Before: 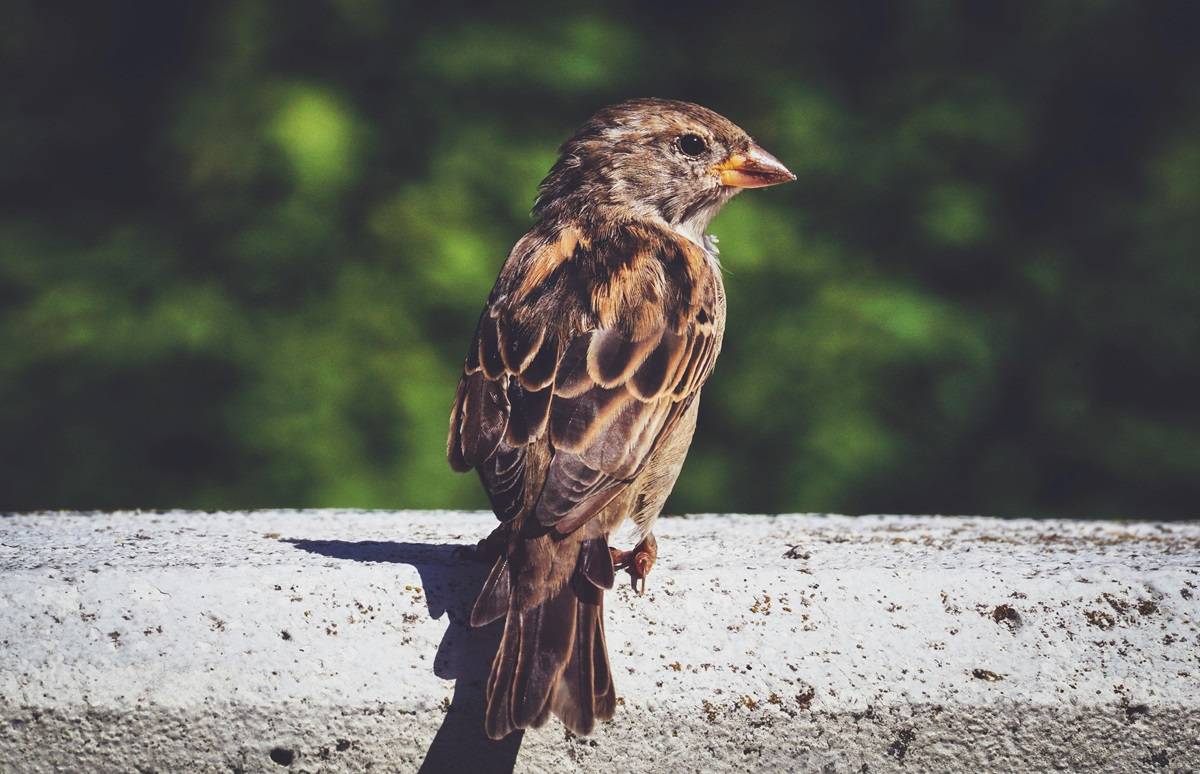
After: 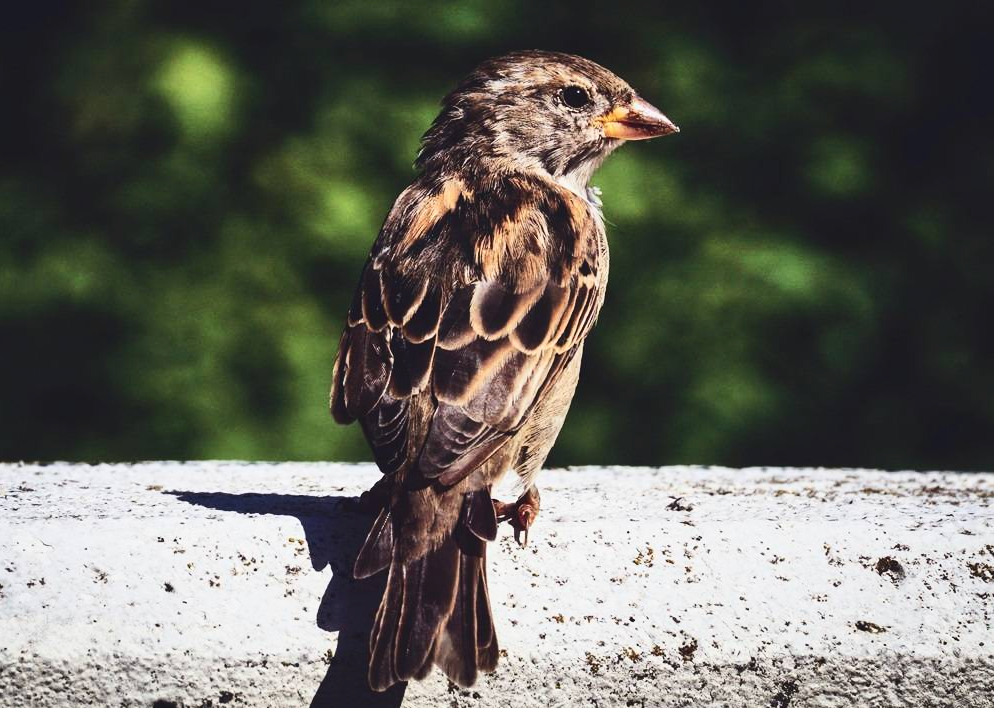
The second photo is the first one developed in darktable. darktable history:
contrast brightness saturation: contrast 0.28
crop: left 9.807%, top 6.259%, right 7.334%, bottom 2.177%
